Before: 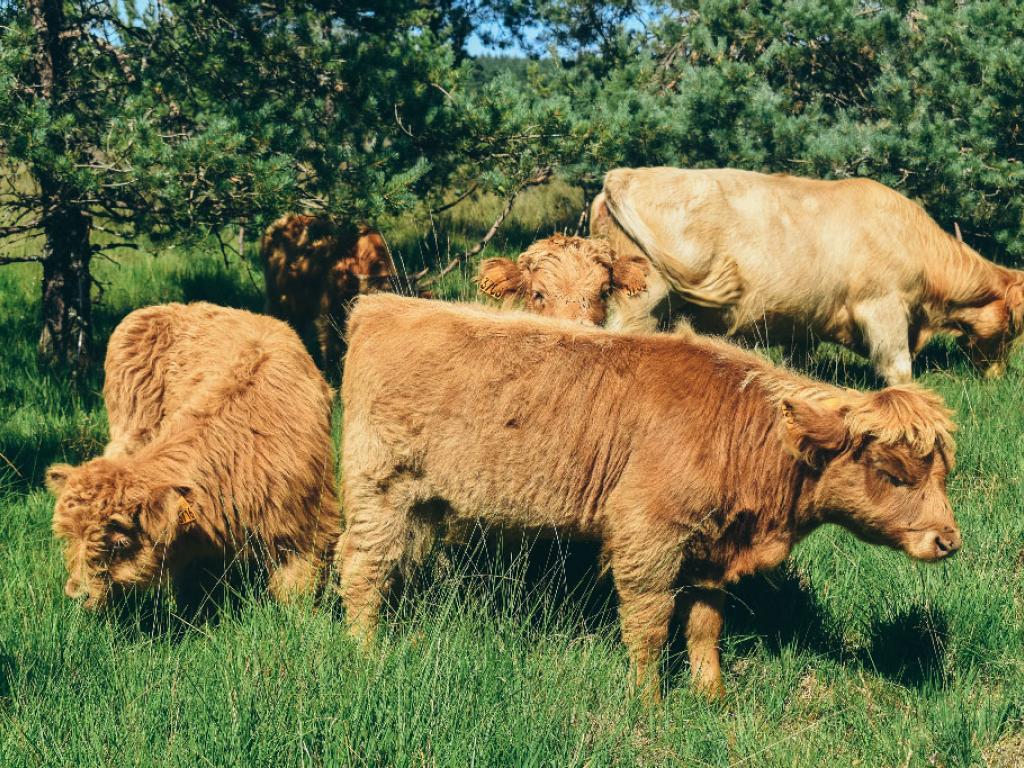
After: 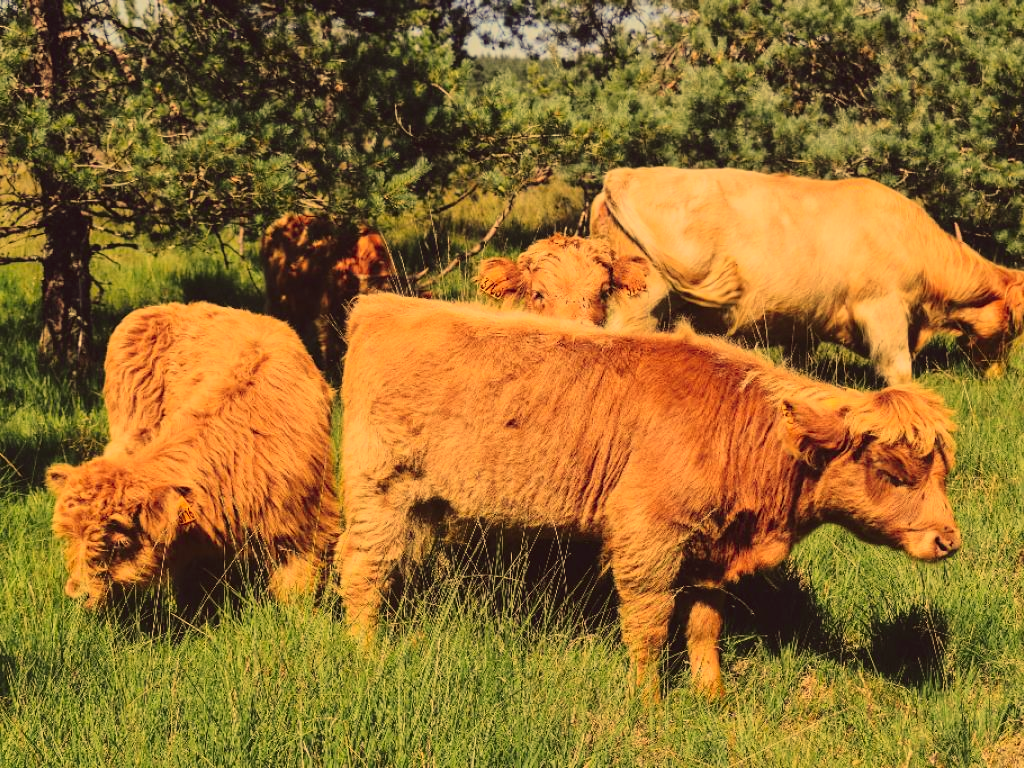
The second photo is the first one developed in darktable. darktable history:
color balance rgb: highlights gain › chroma 3.241%, highlights gain › hue 57.31°, perceptual saturation grading › global saturation -11.224%, perceptual brilliance grading › global brilliance 2.784%, perceptual brilliance grading › highlights -3.32%, perceptual brilliance grading › shadows 3.6%, global vibrance 9.458%
color correction: highlights a* 9.98, highlights b* 38.26, shadows a* 13.94, shadows b* 3.51
tone curve: curves: ch0 [(0, 0.023) (0.184, 0.168) (0.491, 0.519) (0.748, 0.765) (1, 0.919)]; ch1 [(0, 0) (0.179, 0.173) (0.322, 0.32) (0.424, 0.424) (0.496, 0.501) (0.563, 0.586) (0.761, 0.803) (1, 1)]; ch2 [(0, 0) (0.434, 0.447) (0.483, 0.487) (0.557, 0.541) (0.697, 0.68) (1, 1)], color space Lab, independent channels, preserve colors none
